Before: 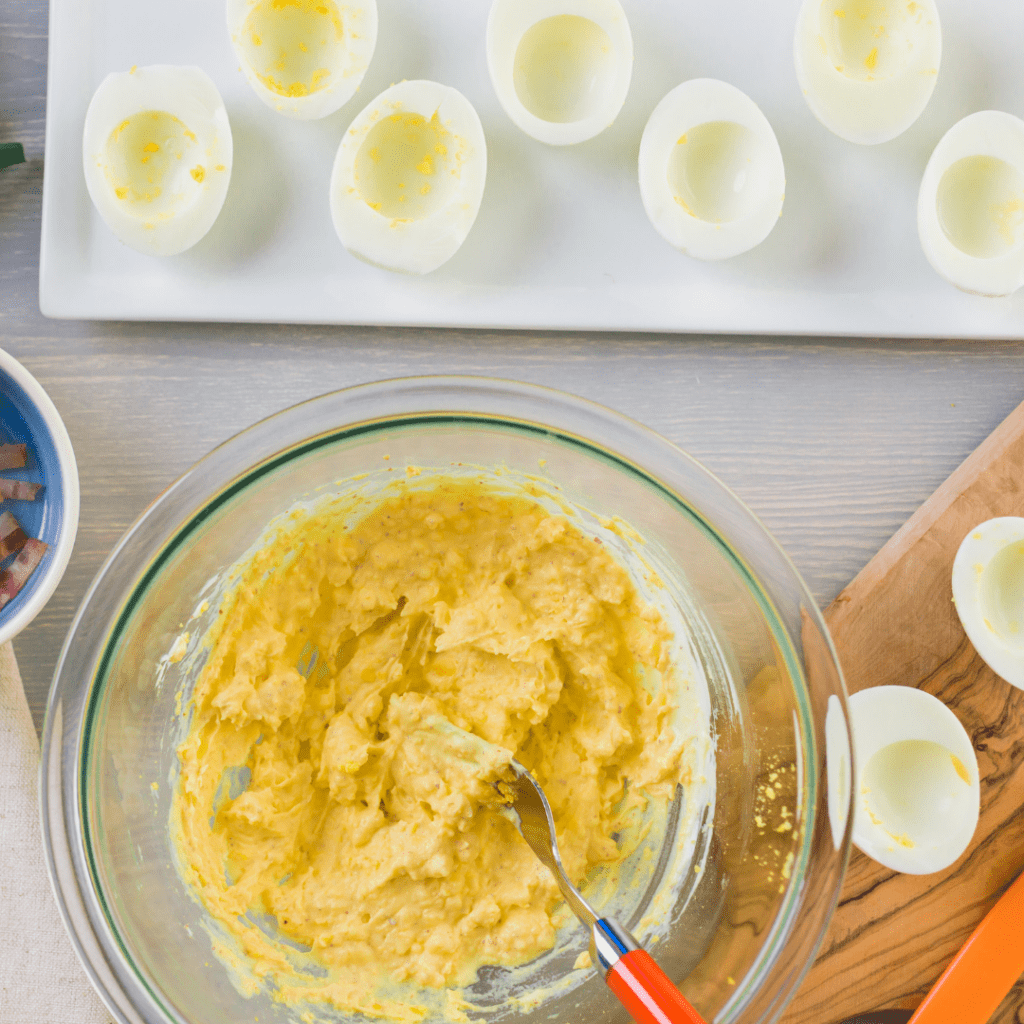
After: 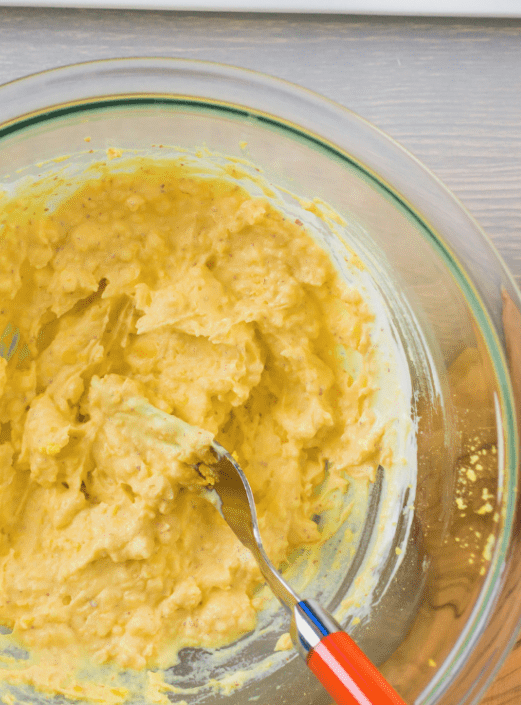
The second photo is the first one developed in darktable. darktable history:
crop and rotate: left 29.237%, top 31.152%, right 19.807%
contrast brightness saturation: saturation -0.05
